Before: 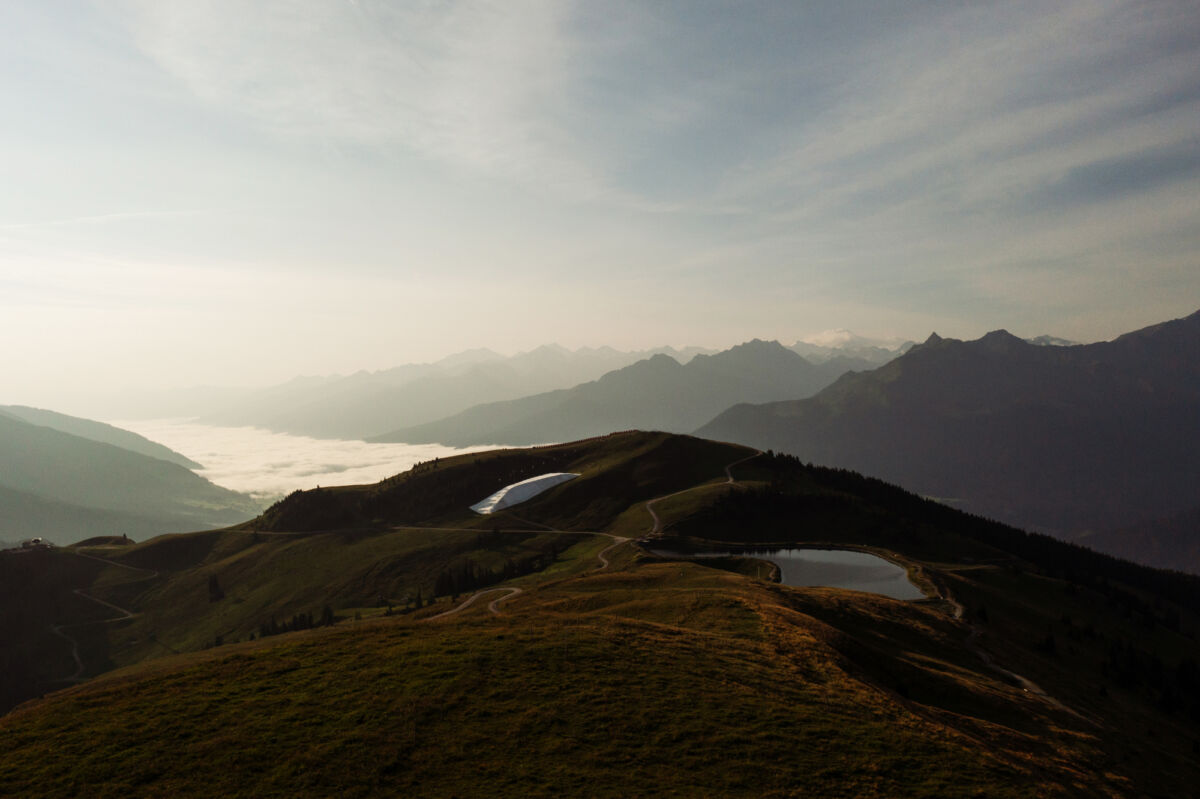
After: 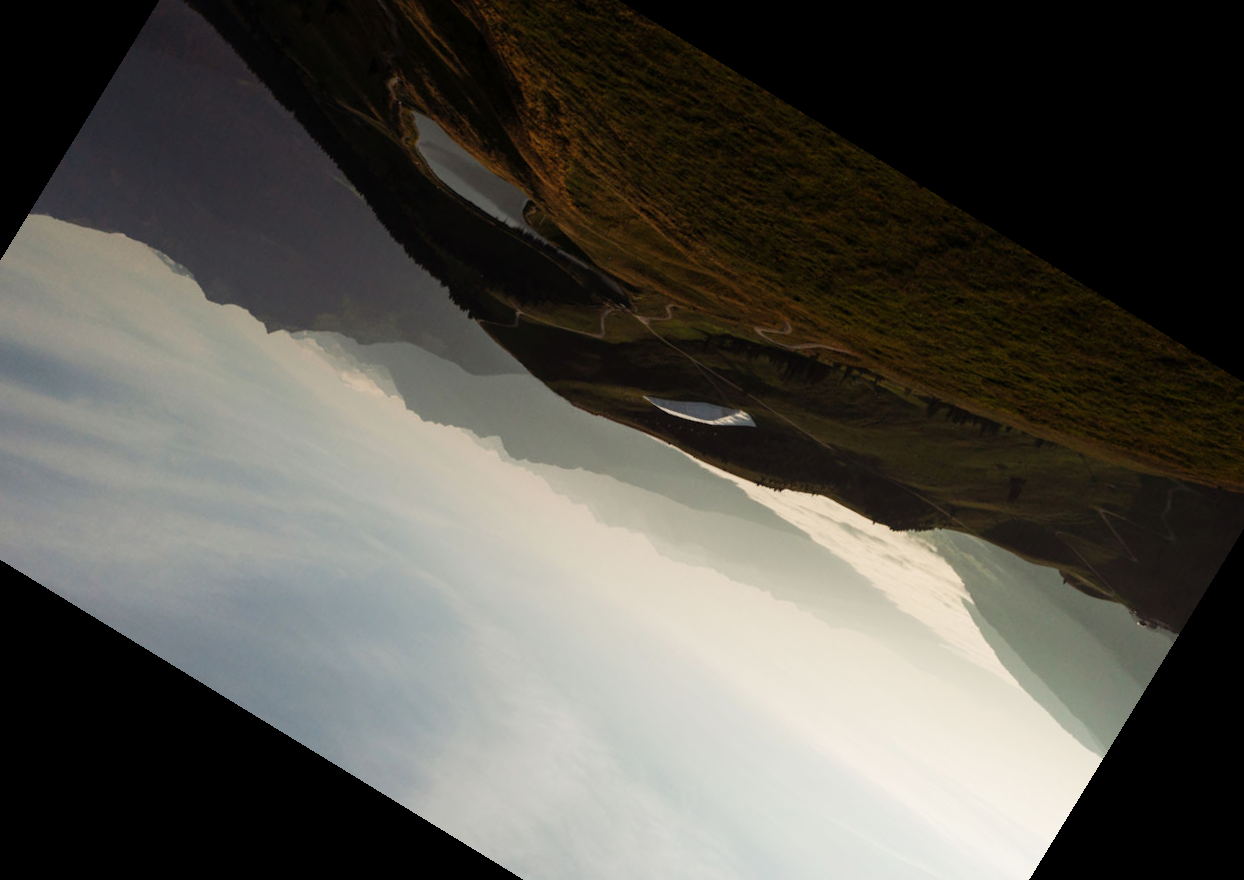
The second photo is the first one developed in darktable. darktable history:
crop and rotate: angle 148.55°, left 9.215%, top 15.56%, right 4.392%, bottom 17.111%
